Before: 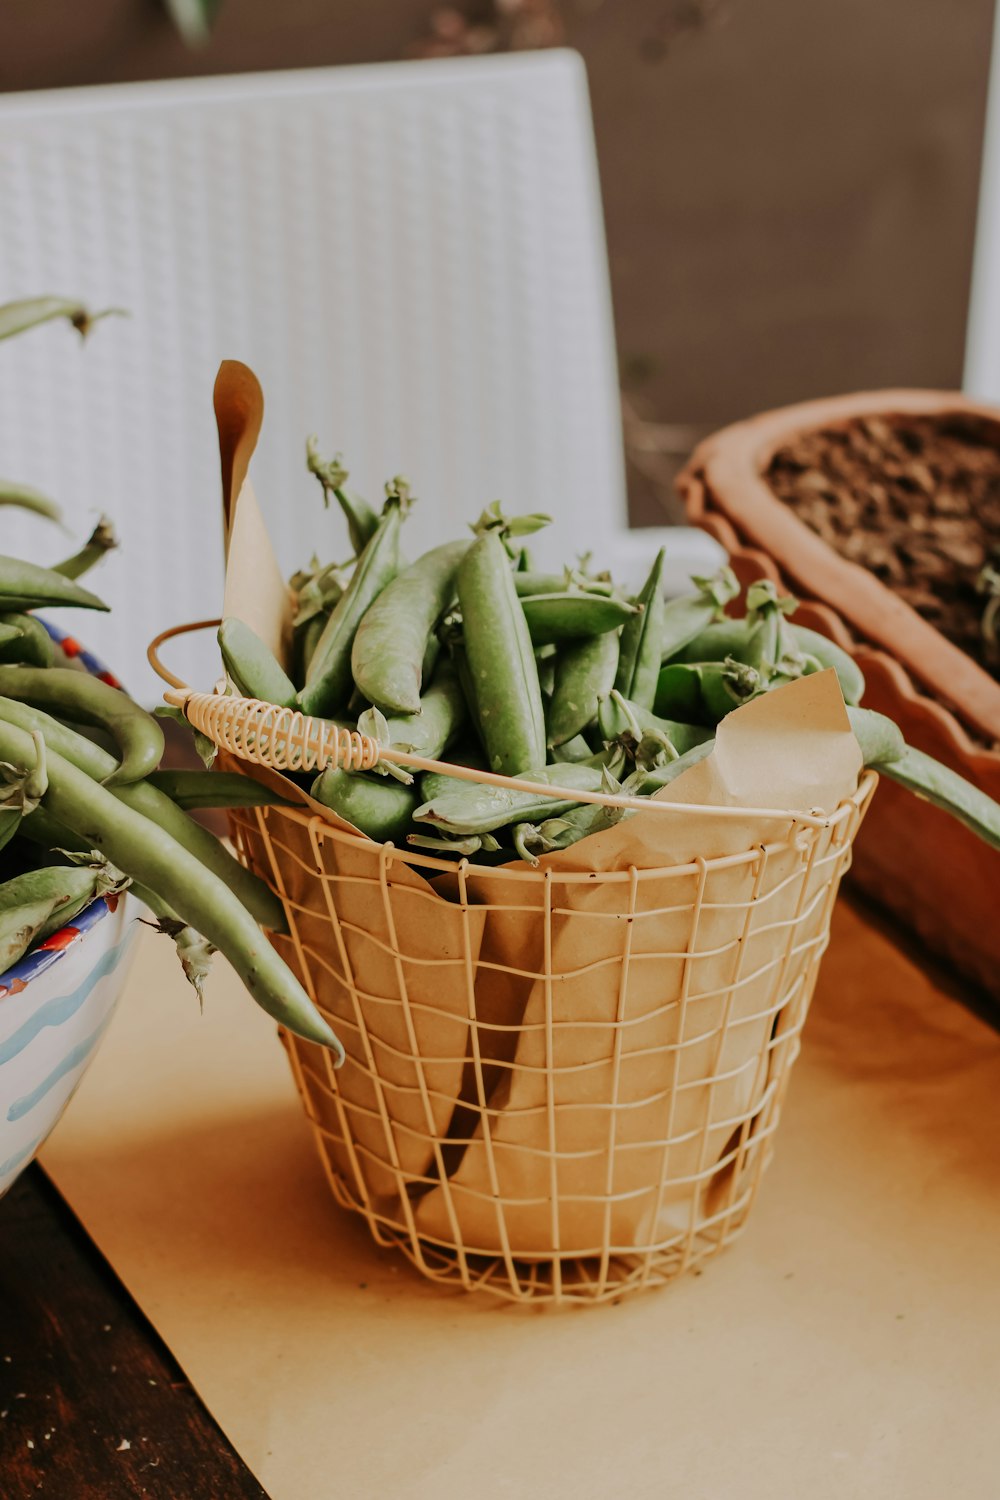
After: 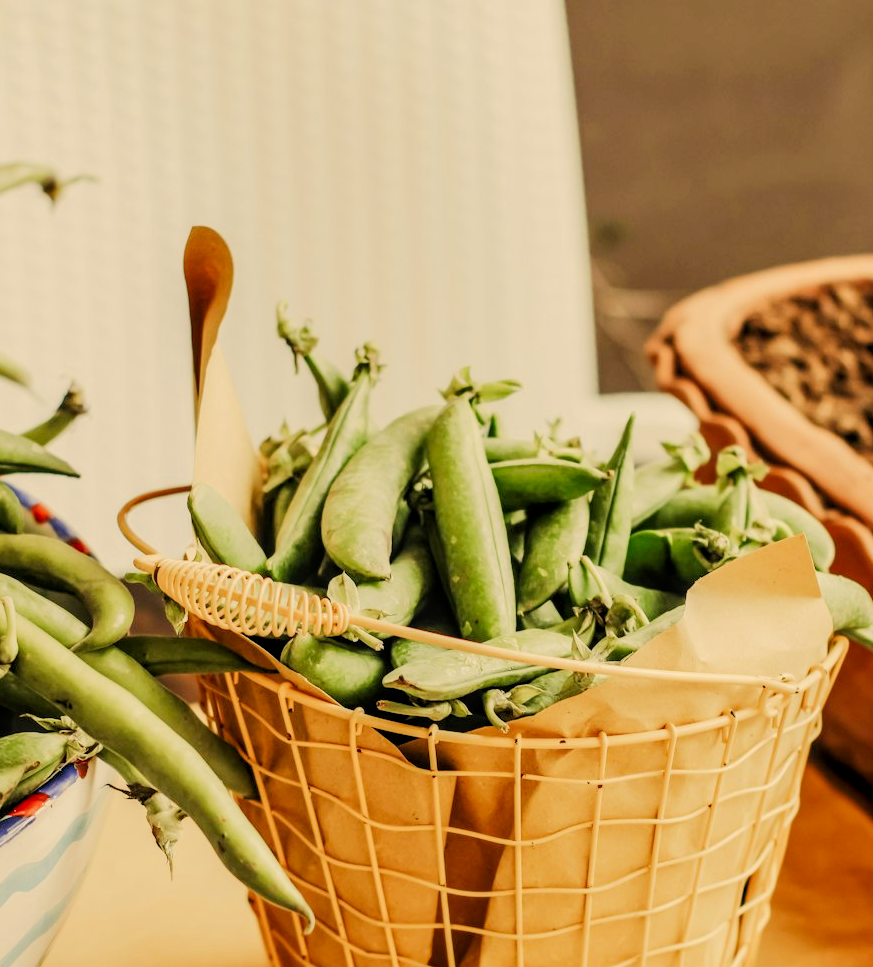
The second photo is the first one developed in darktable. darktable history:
local contrast: detail 130%
exposure: black level correction 0, exposure 1.099 EV, compensate highlight preservation false
crop: left 3.016%, top 8.942%, right 9.631%, bottom 26.571%
filmic rgb: black relative exposure -7.65 EV, white relative exposure 4.56 EV, hardness 3.61, contrast 0.998
color correction: highlights a* 2.56, highlights b* 23.15
